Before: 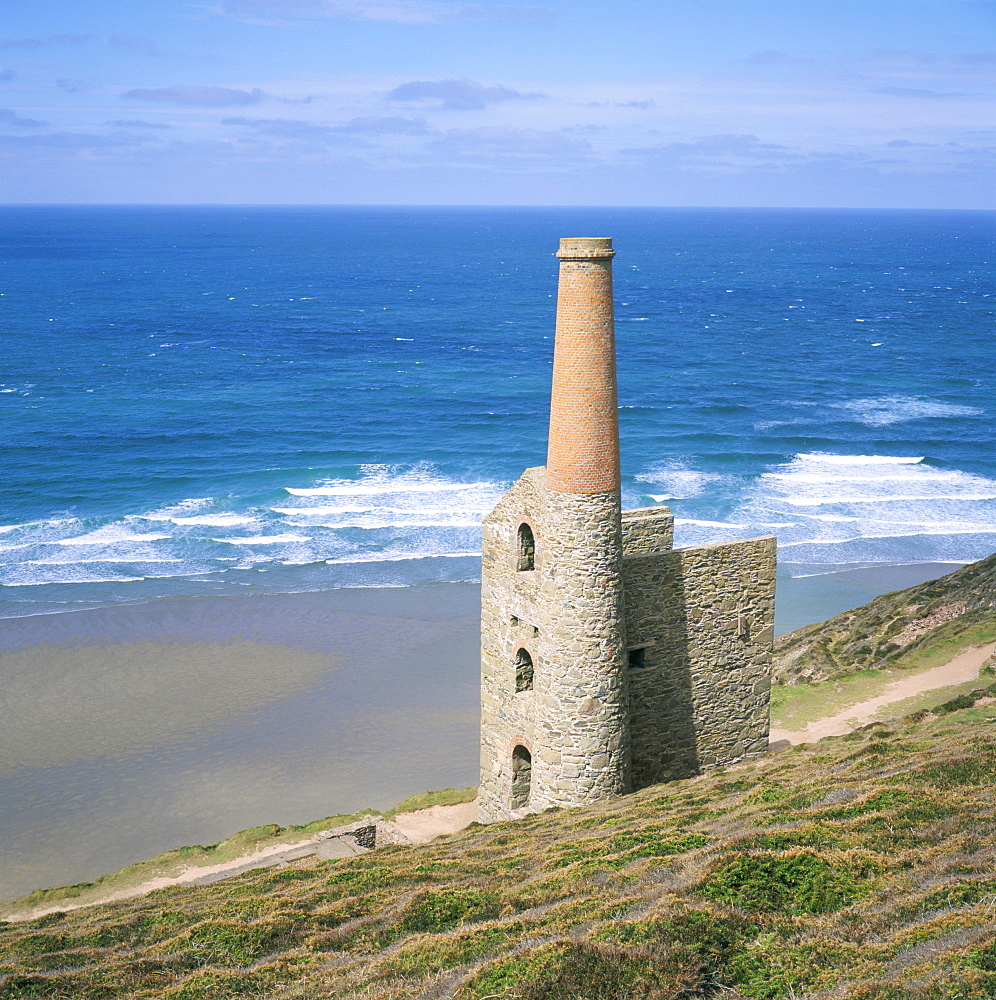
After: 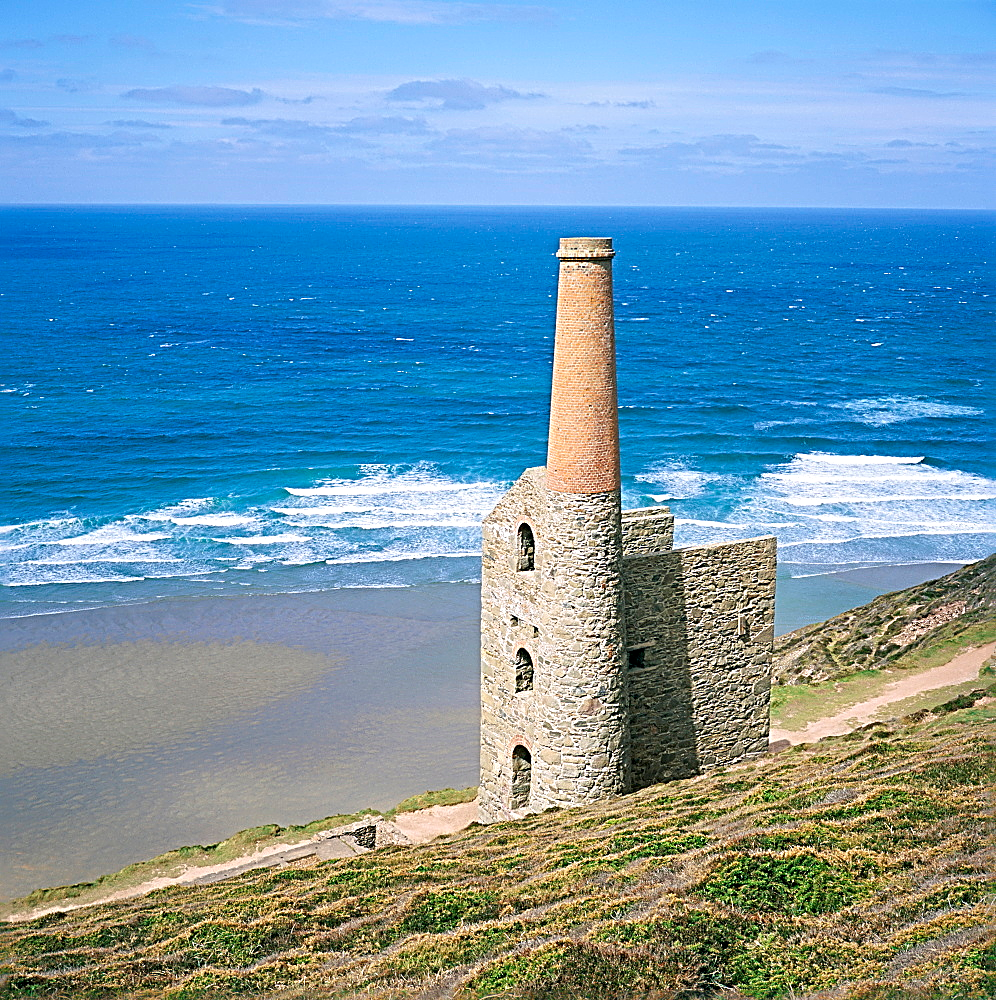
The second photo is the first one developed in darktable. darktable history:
sharpen: radius 3.646, amount 0.931
